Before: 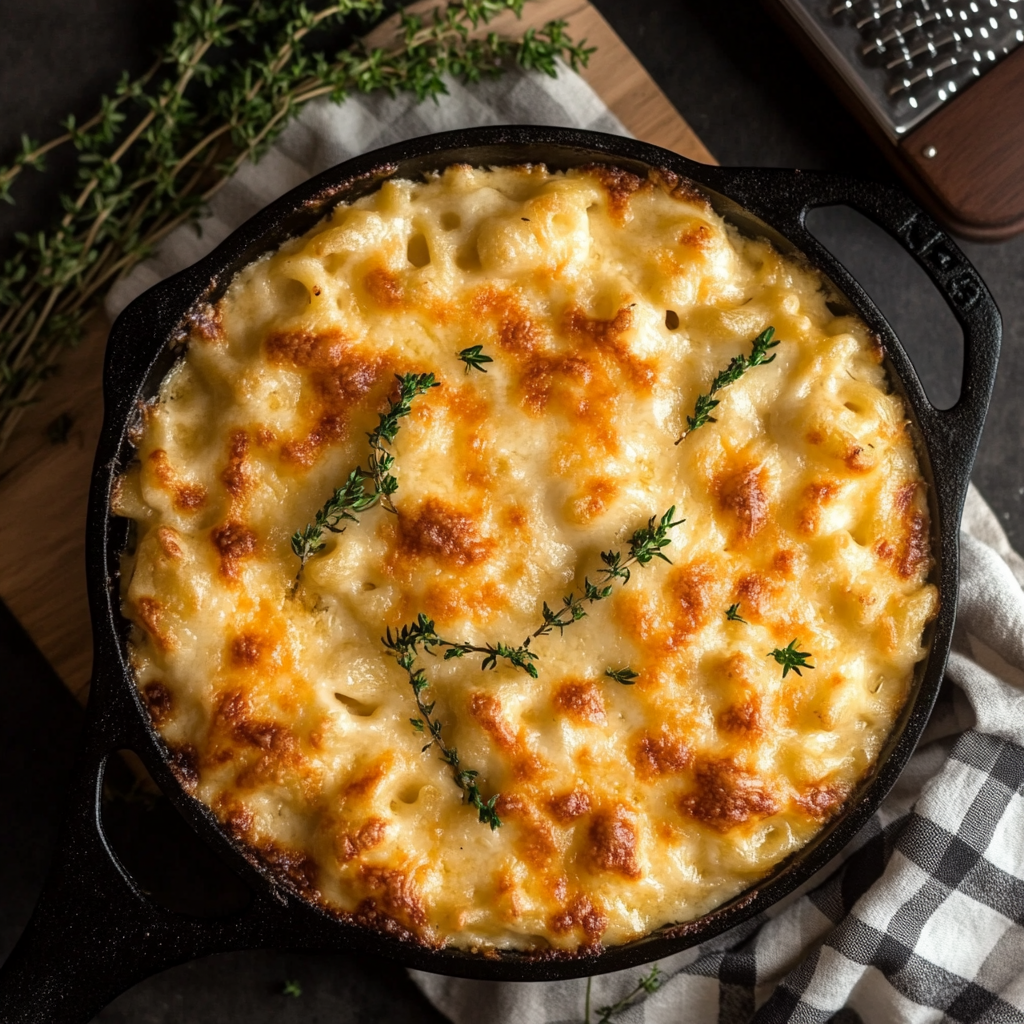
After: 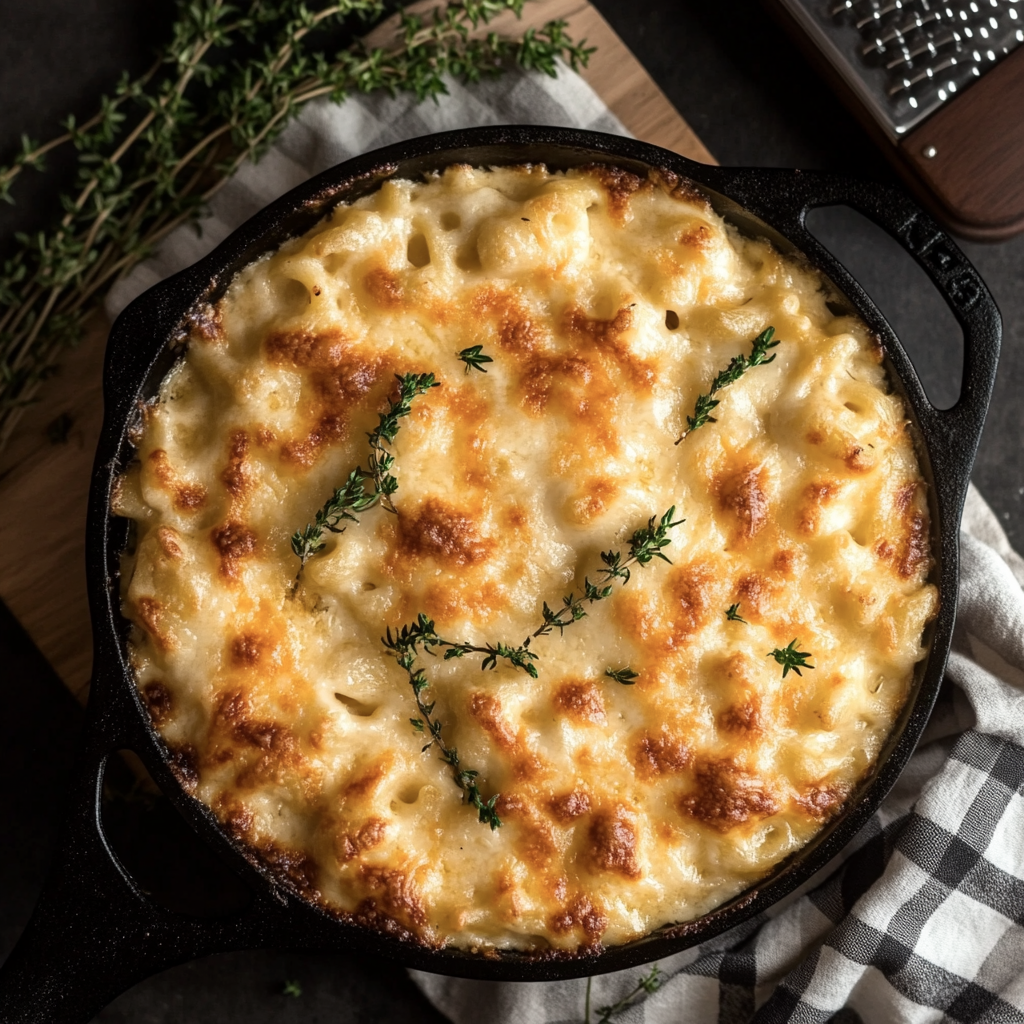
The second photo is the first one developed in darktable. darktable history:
contrast brightness saturation: contrast 0.109, saturation -0.174
